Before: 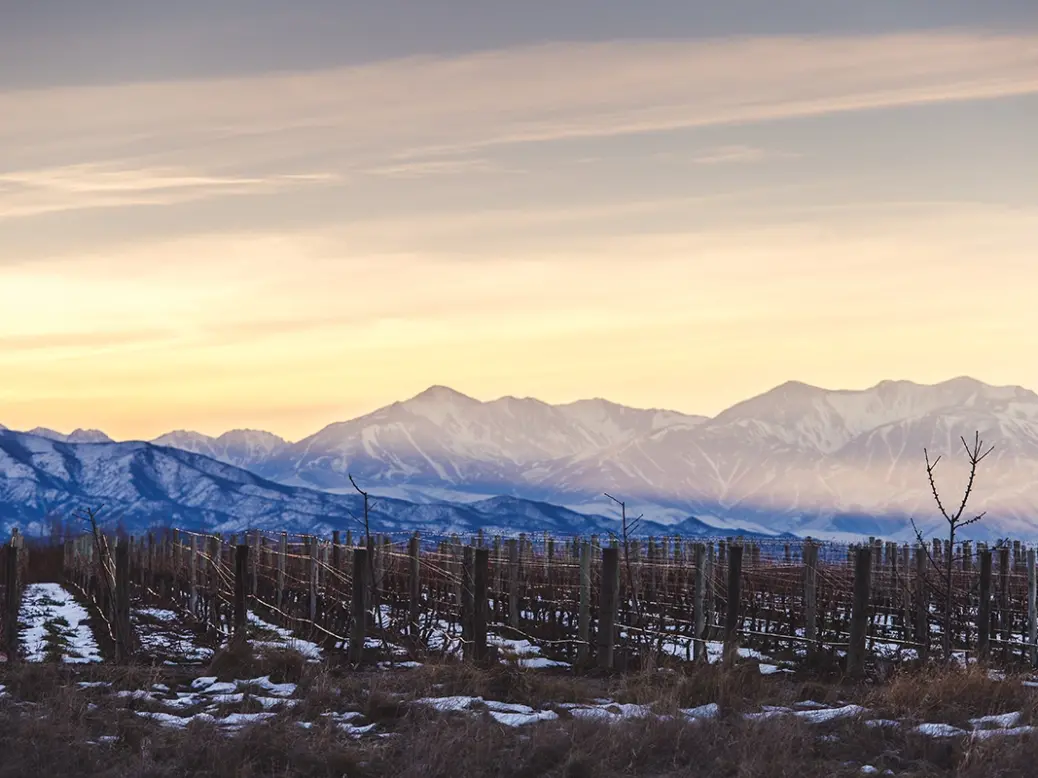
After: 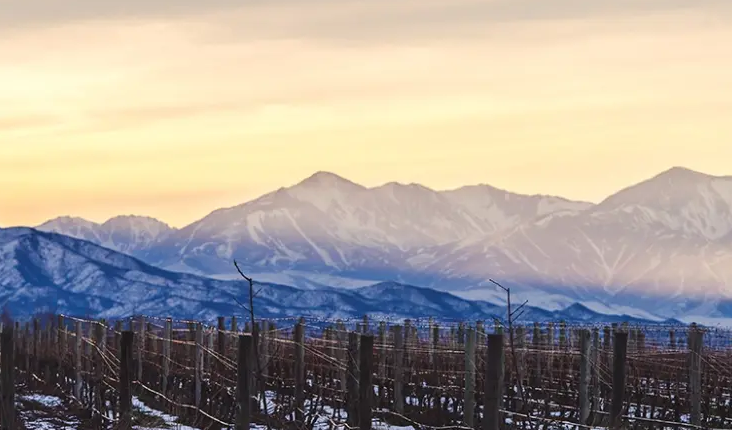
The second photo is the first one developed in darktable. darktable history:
crop: left 11.123%, top 27.61%, right 18.3%, bottom 17.034%
base curve: preserve colors none
